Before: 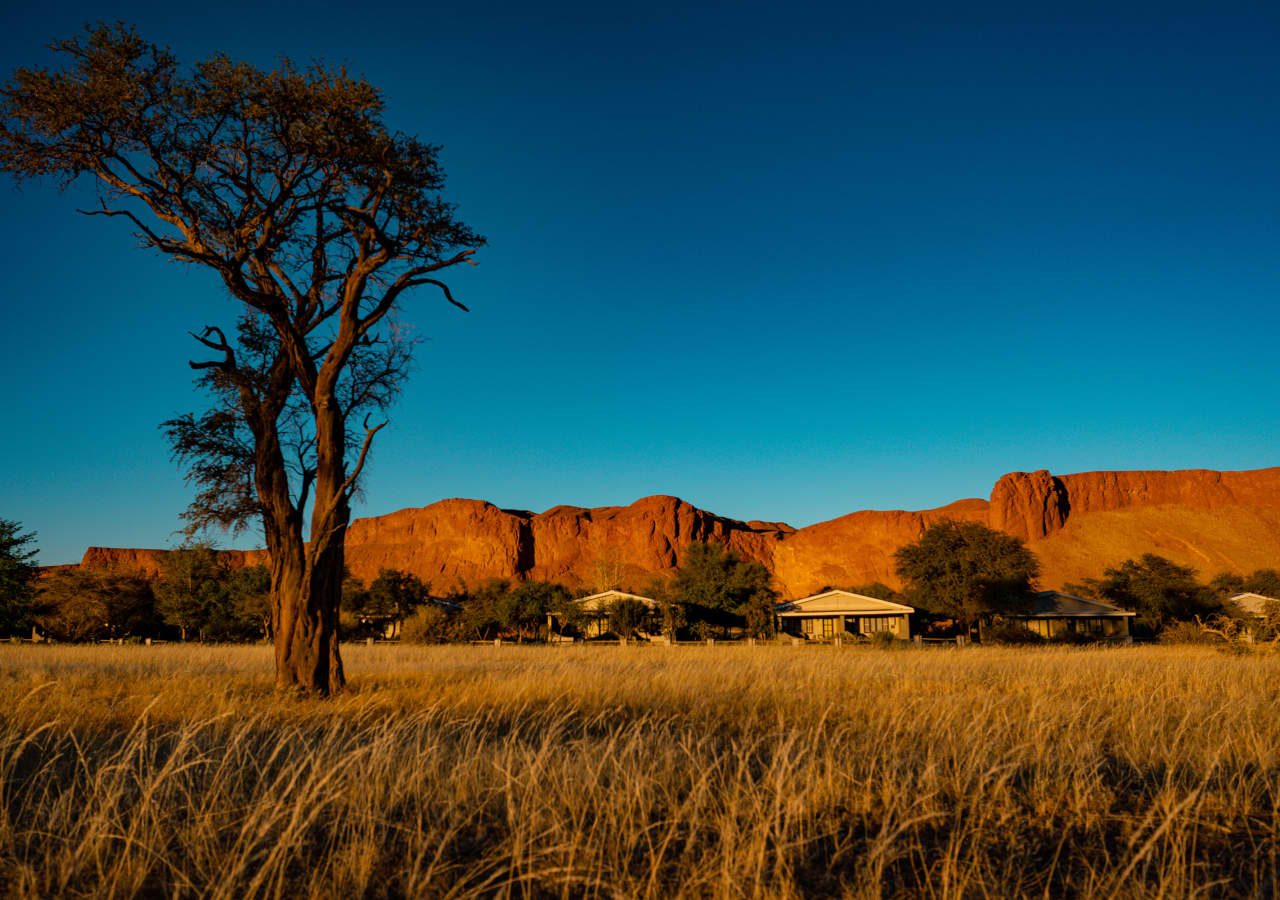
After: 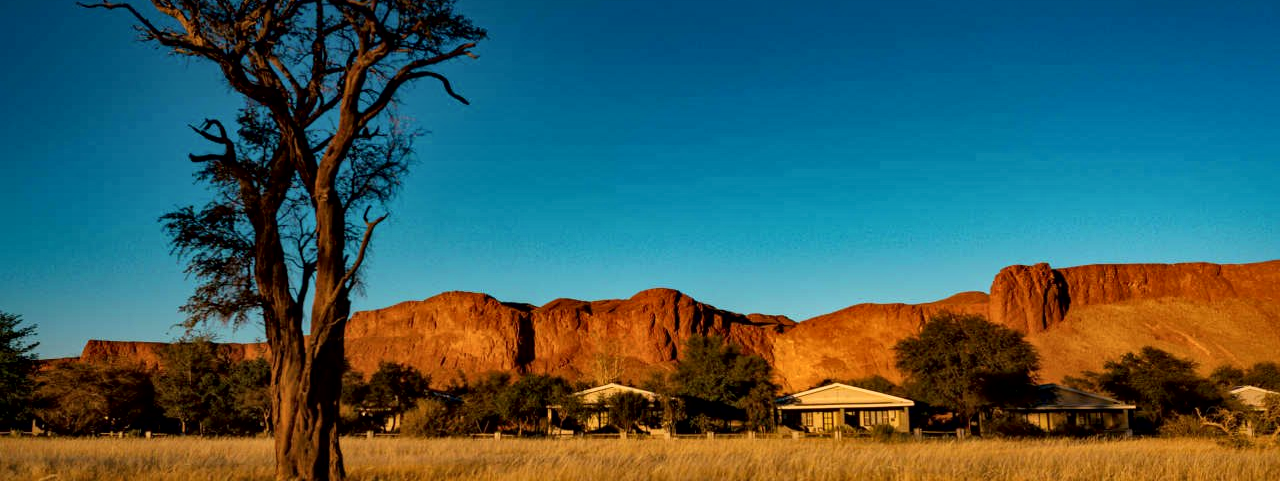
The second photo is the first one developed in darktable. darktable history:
crop and rotate: top 23.043%, bottom 23.437%
local contrast: mode bilateral grid, contrast 20, coarseness 50, detail 171%, midtone range 0.2
